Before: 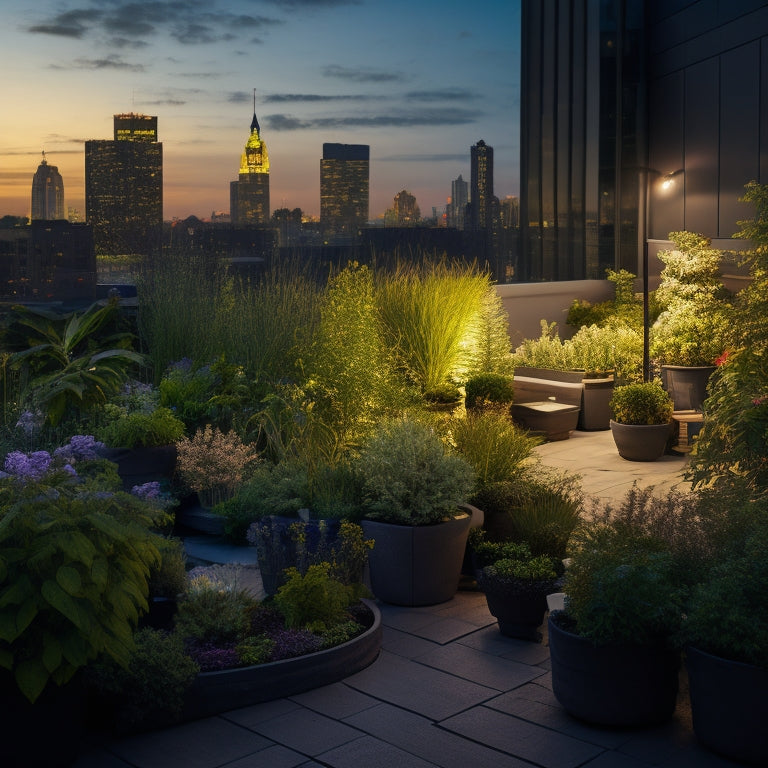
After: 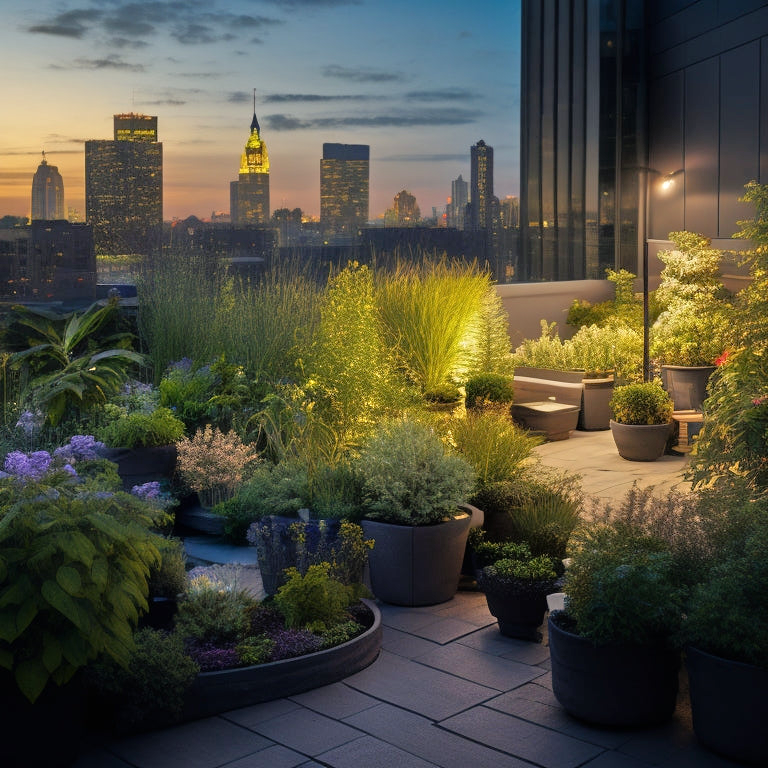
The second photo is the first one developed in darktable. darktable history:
tone equalizer: -7 EV 0.162 EV, -6 EV 0.604 EV, -5 EV 1.17 EV, -4 EV 1.36 EV, -3 EV 1.12 EV, -2 EV 0.6 EV, -1 EV 0.159 EV
